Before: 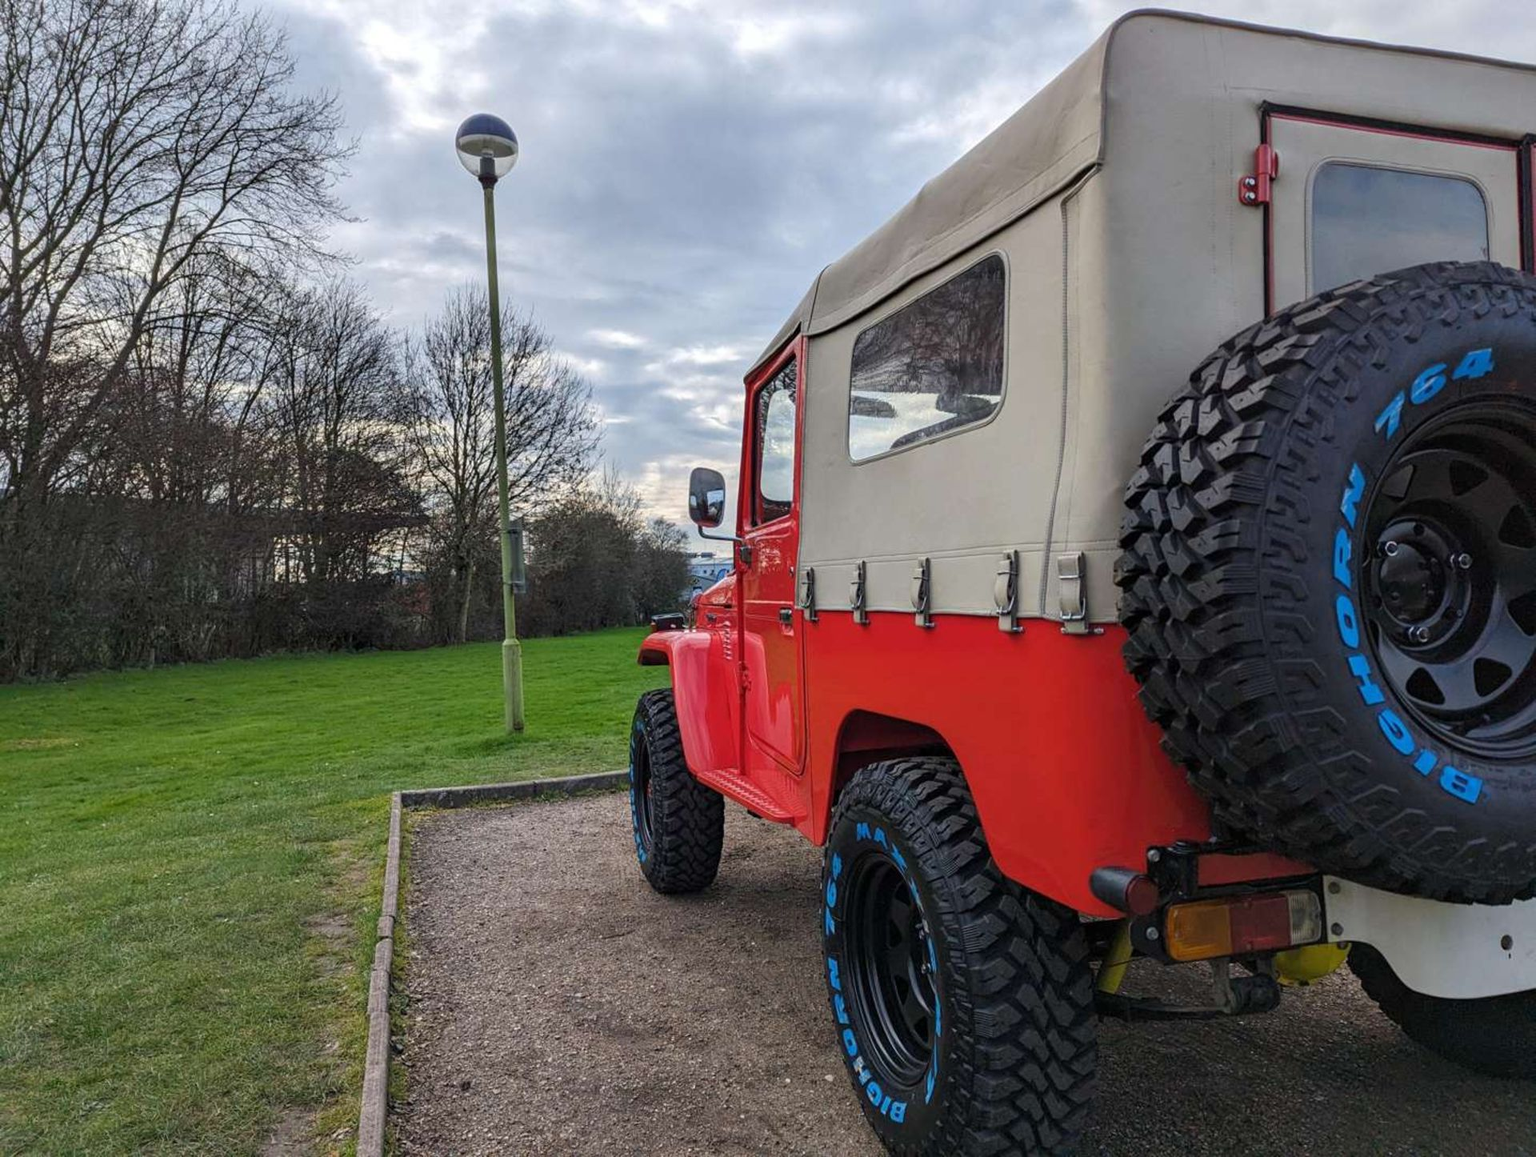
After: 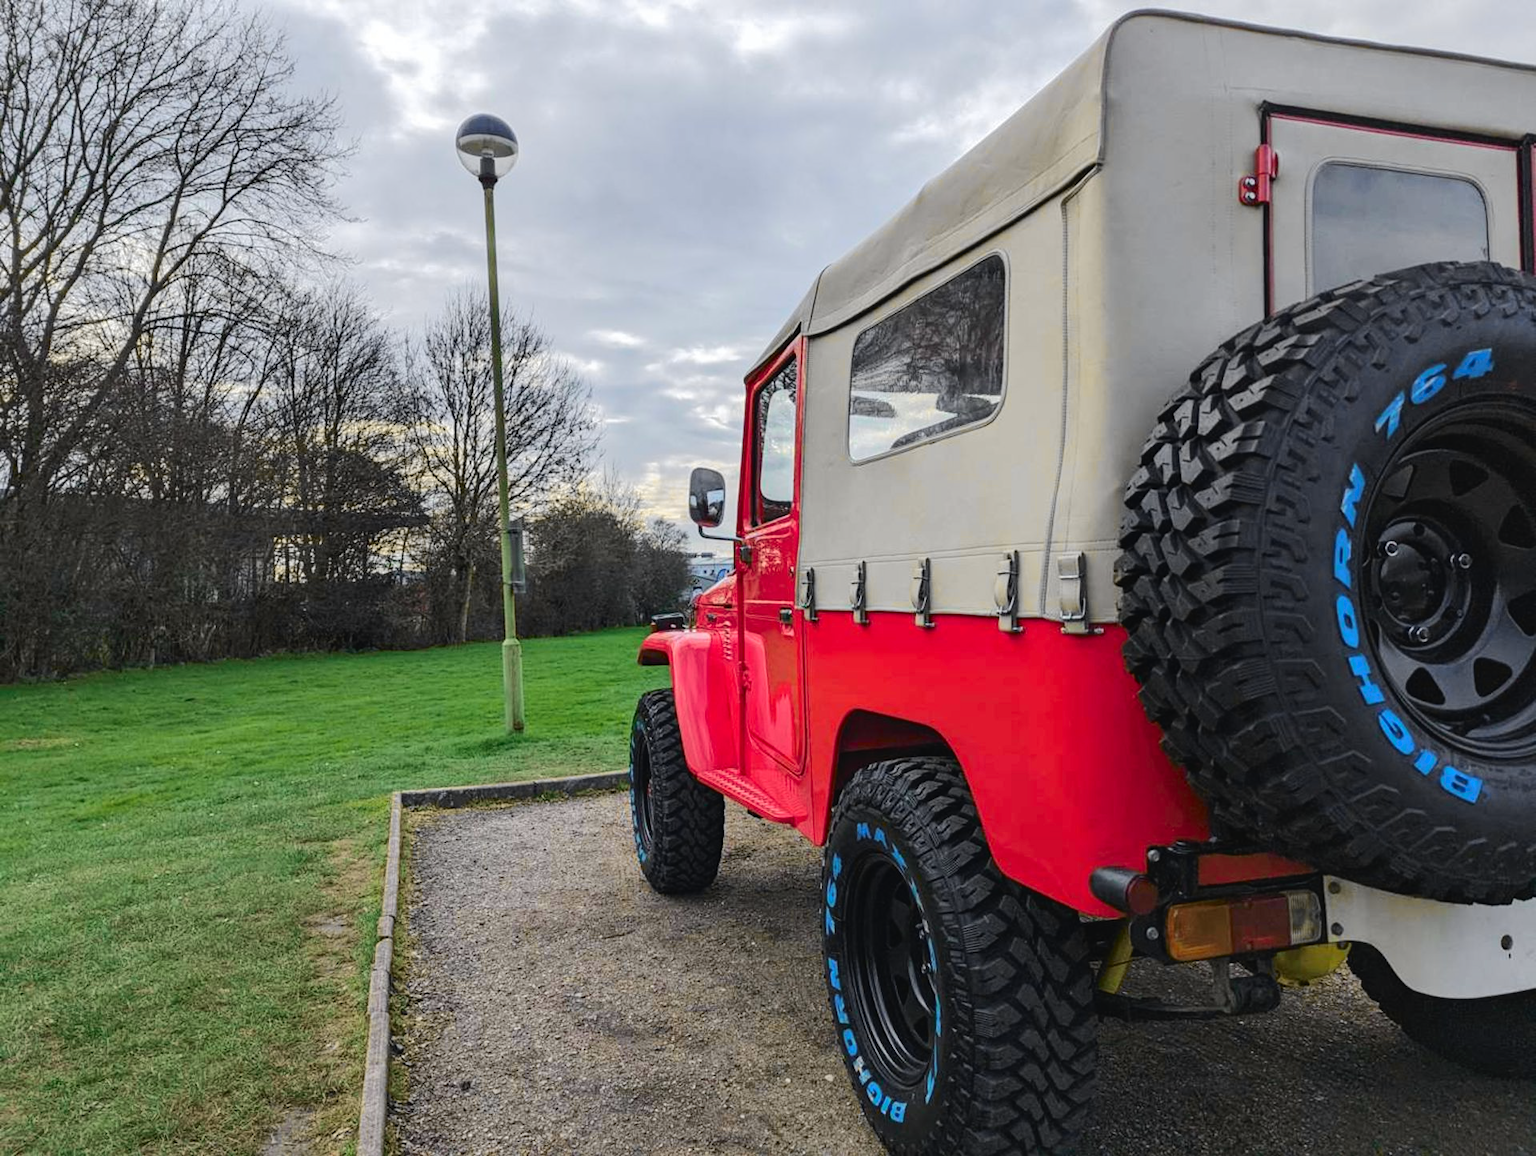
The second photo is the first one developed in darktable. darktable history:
fill light: on, module defaults
tone curve: curves: ch0 [(0, 0.023) (0.037, 0.04) (0.131, 0.128) (0.304, 0.331) (0.504, 0.584) (0.616, 0.687) (0.704, 0.764) (0.808, 0.823) (1, 1)]; ch1 [(0, 0) (0.301, 0.3) (0.477, 0.472) (0.493, 0.497) (0.508, 0.501) (0.544, 0.541) (0.563, 0.565) (0.626, 0.66) (0.721, 0.776) (1, 1)]; ch2 [(0, 0) (0.249, 0.216) (0.349, 0.343) (0.424, 0.442) (0.476, 0.483) (0.502, 0.5) (0.517, 0.519) (0.532, 0.553) (0.569, 0.587) (0.634, 0.628) (0.706, 0.729) (0.828, 0.742) (1, 0.9)], color space Lab, independent channels, preserve colors none
